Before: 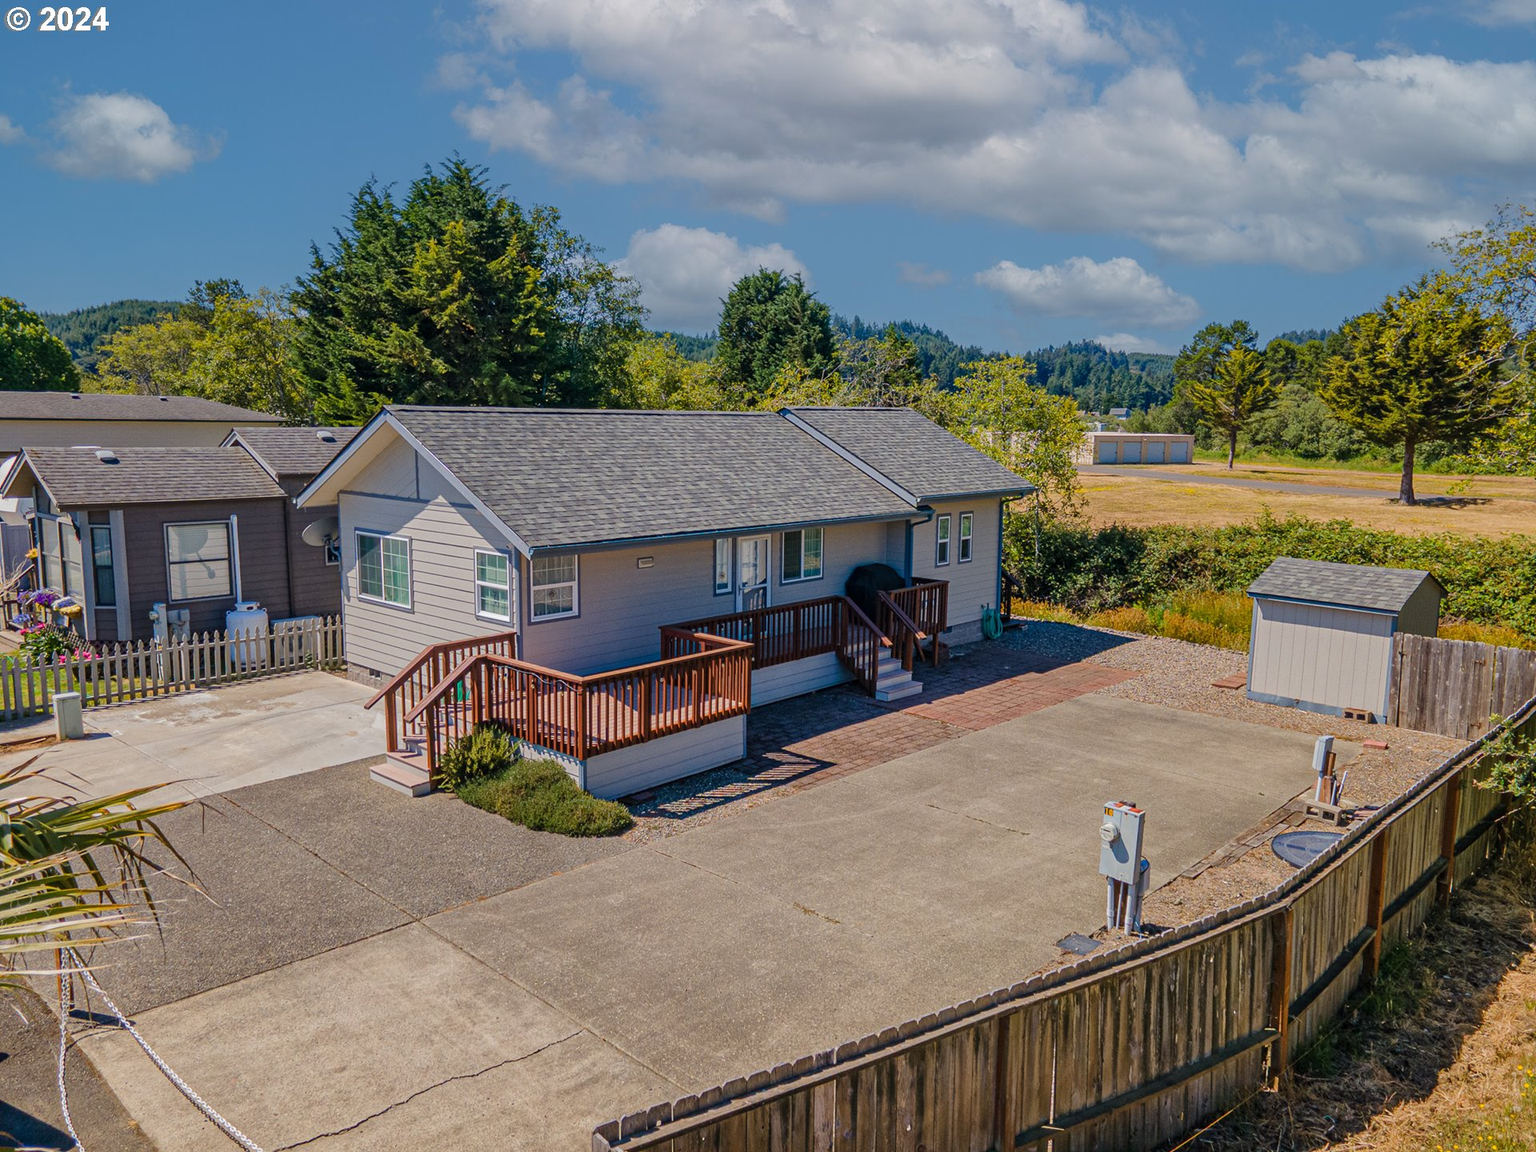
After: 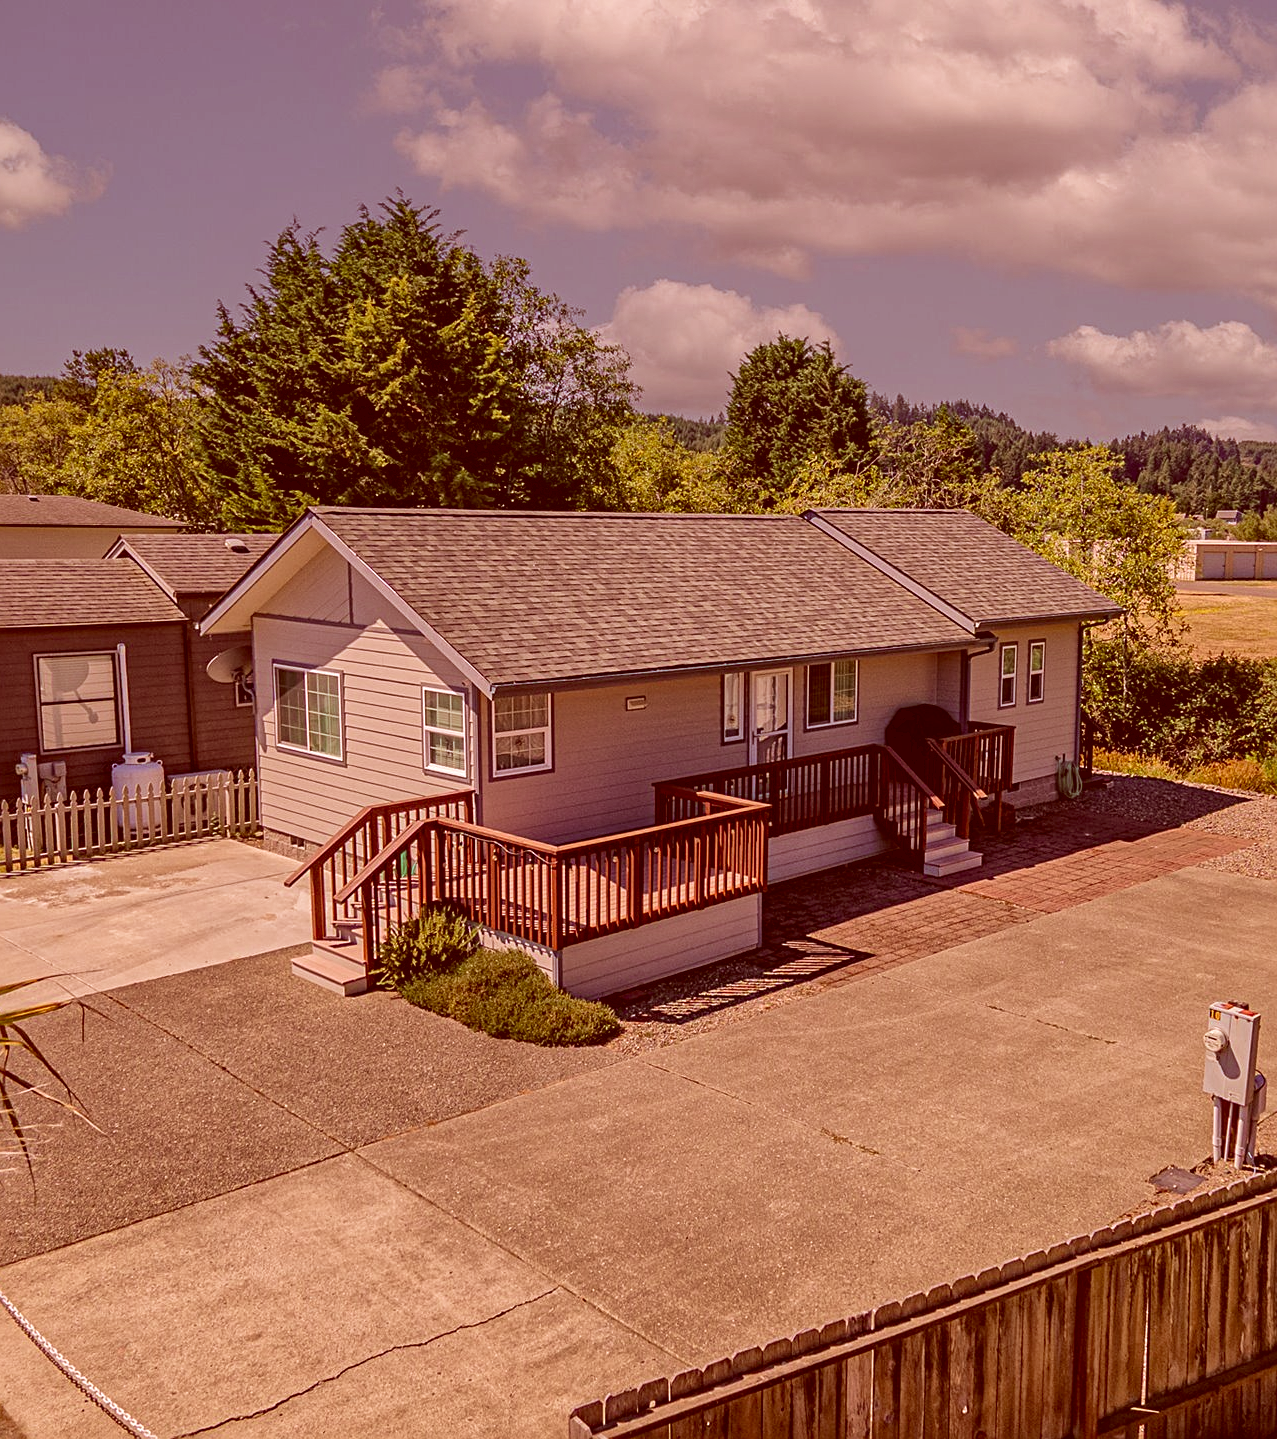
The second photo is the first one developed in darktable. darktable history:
sharpen: radius 2.123, amount 0.384, threshold 0.113
crop and rotate: left 8.922%, right 24.552%
velvia: on, module defaults
color correction: highlights a* 9.01, highlights b* 8.69, shadows a* 39.5, shadows b* 39.52, saturation 0.785
local contrast: mode bilateral grid, contrast 20, coarseness 50, detail 119%, midtone range 0.2
